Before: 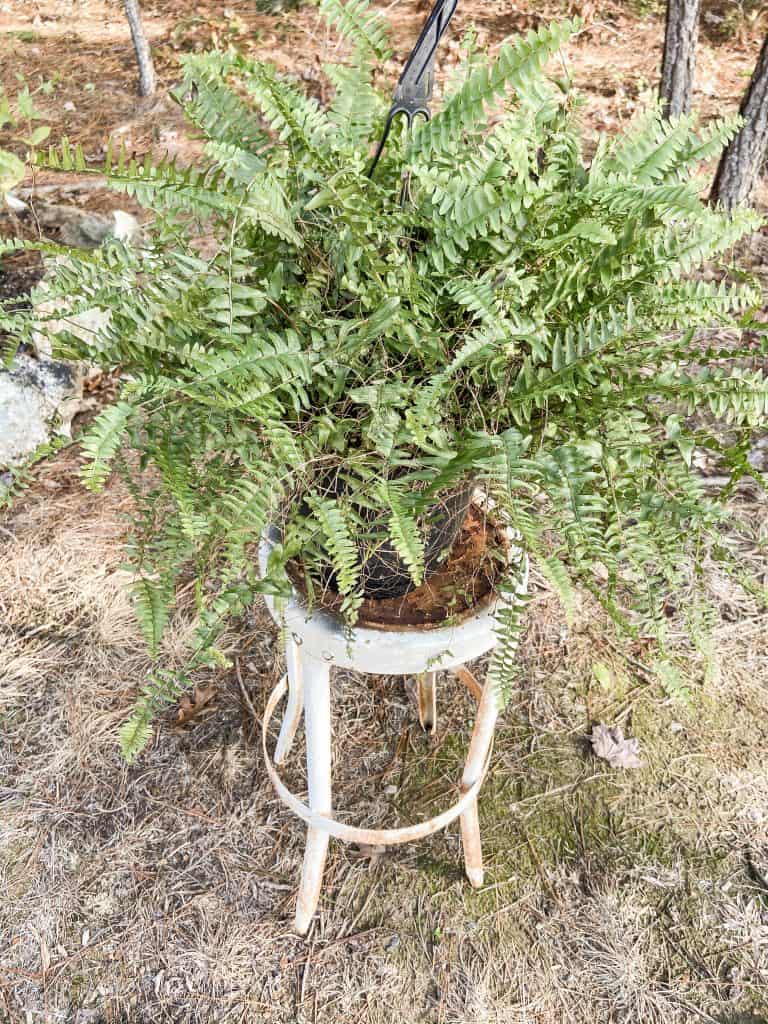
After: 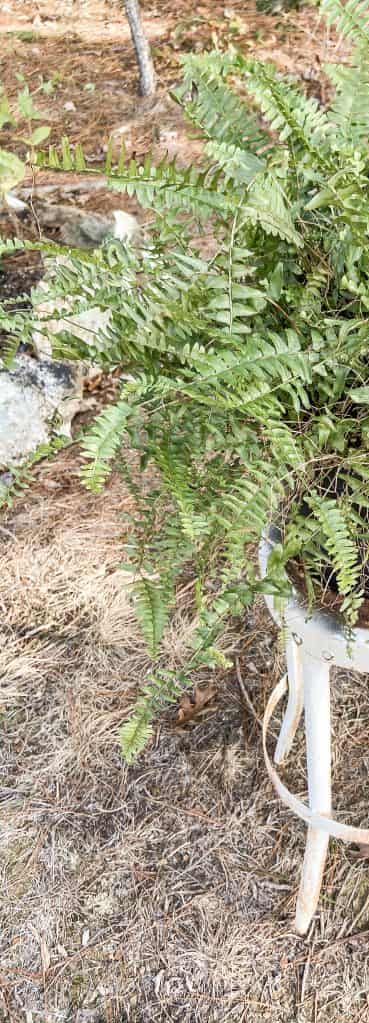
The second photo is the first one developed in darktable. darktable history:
crop and rotate: left 0.051%, top 0%, right 51.896%
